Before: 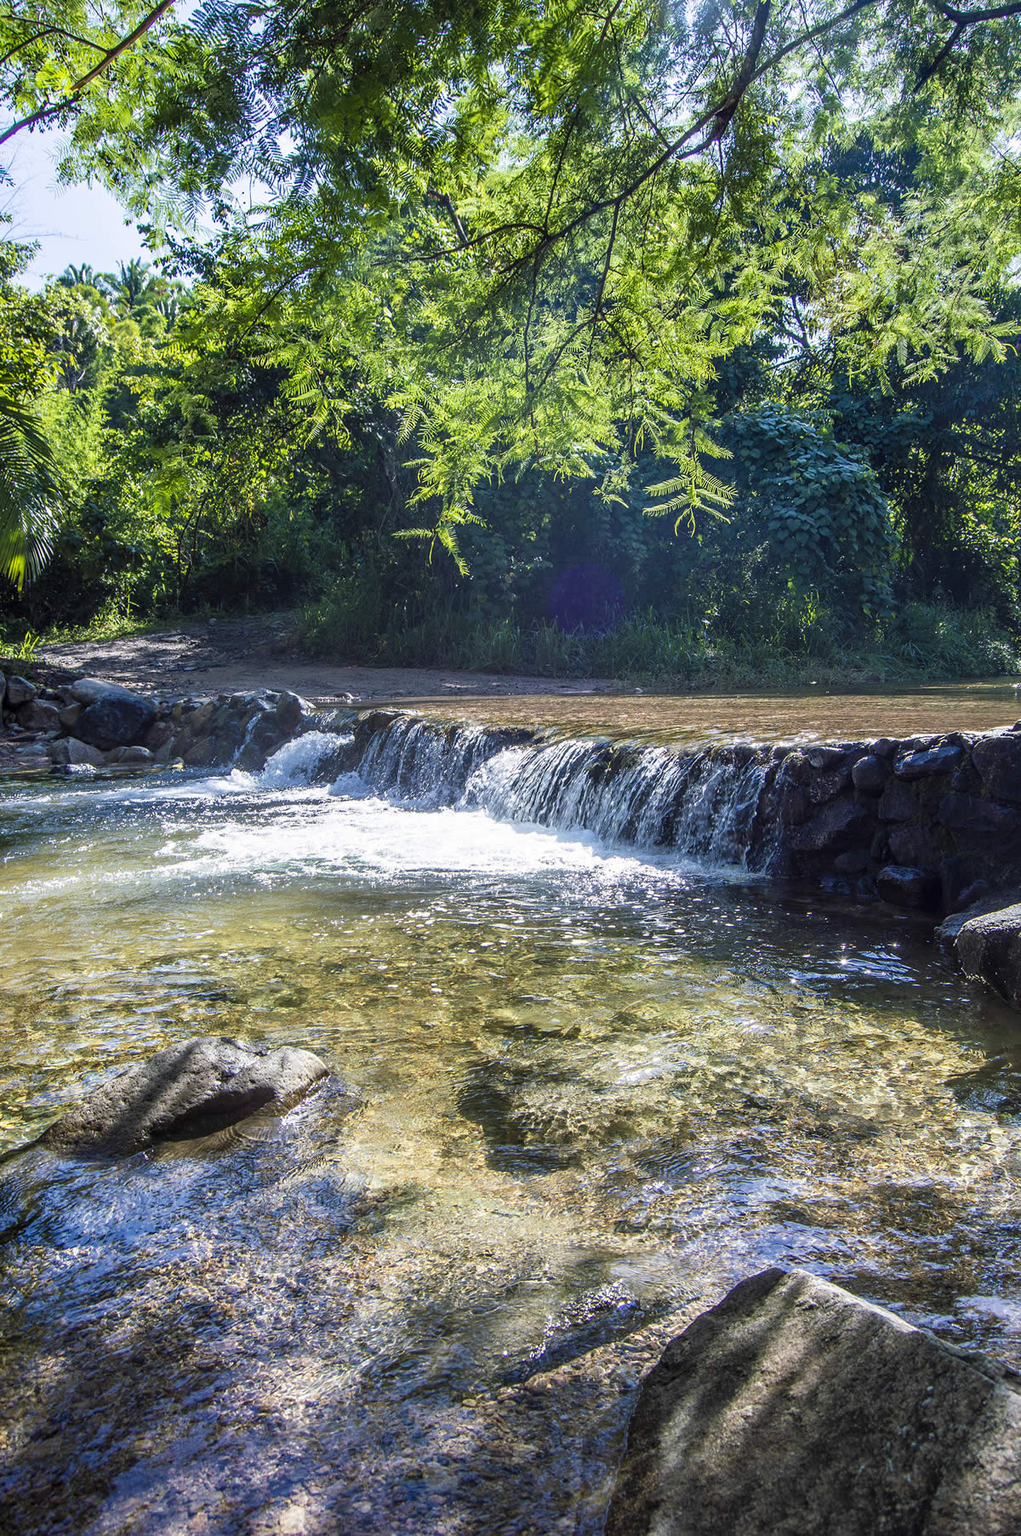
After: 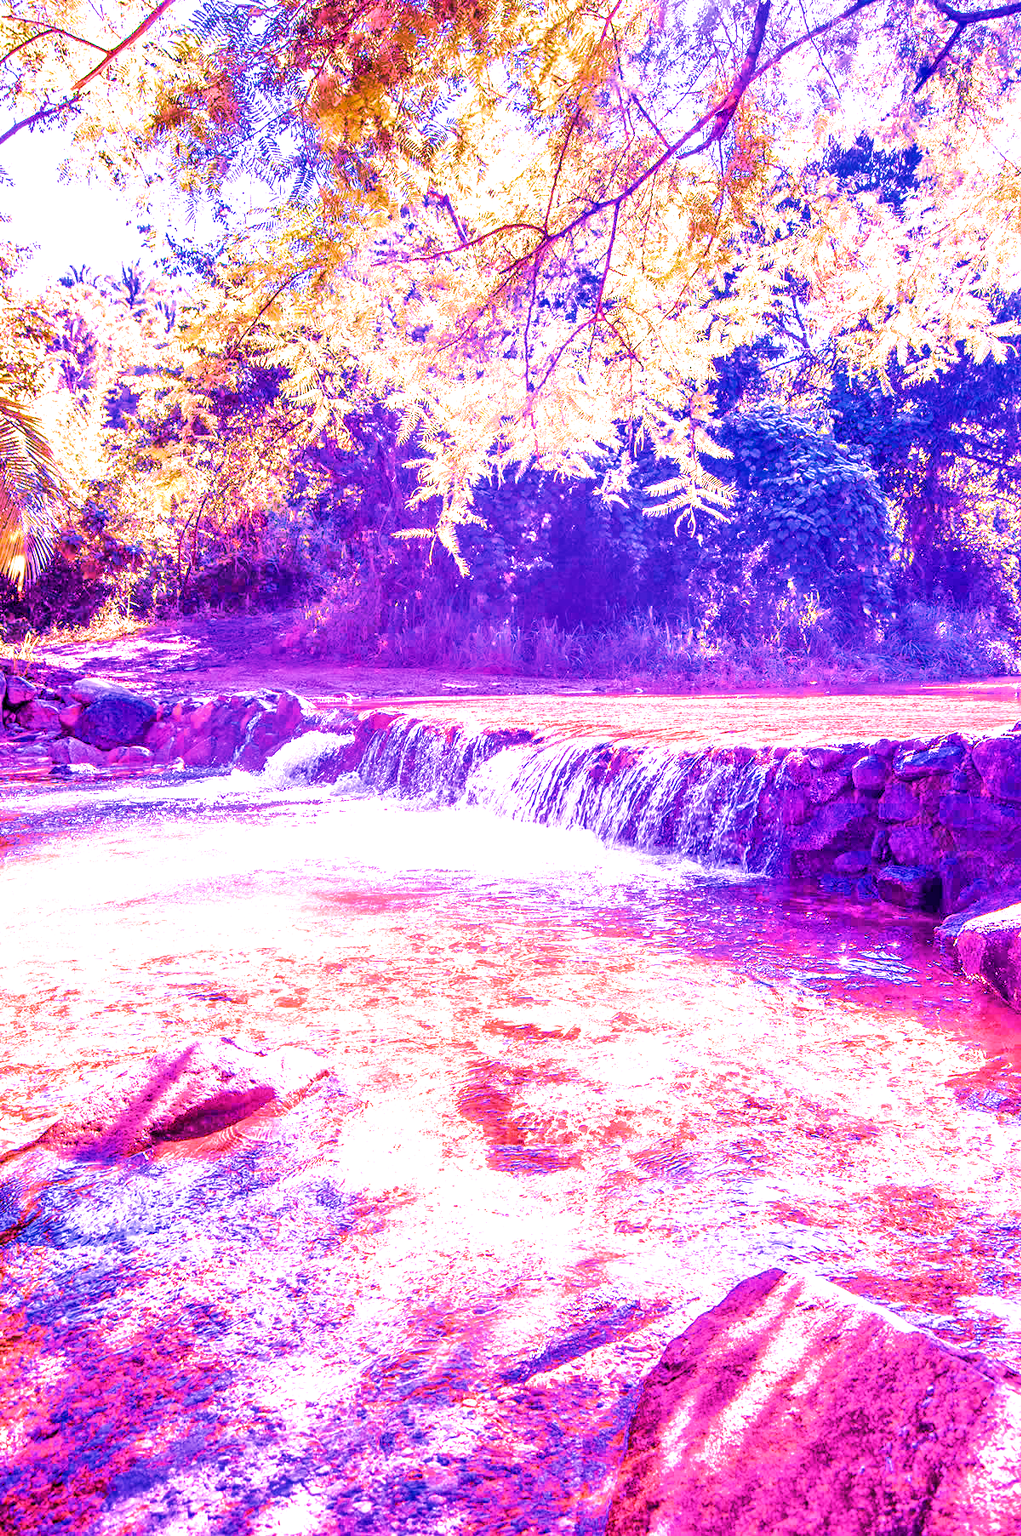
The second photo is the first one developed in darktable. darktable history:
white balance: red 2.229, blue 1.46
highlight reconstruction: iterations 1, diameter of reconstruction 64 px
haze removal: compatibility mode true, adaptive false
exposure: black level correction 0, exposure 1.388 EV, compensate exposure bias true, compensate highlight preservation false
color calibration: x 0.372, y 0.386, temperature 4283.97 K
color balance rgb: linear chroma grading › global chroma 42%, perceptual saturation grading › global saturation 42%, global vibrance 33%
filmic rgb: black relative exposure -11.35 EV, white relative exposure 3.22 EV, hardness 6.76, color science v6 (2022)
local contrast: detail 150%
velvia: strength 27%
